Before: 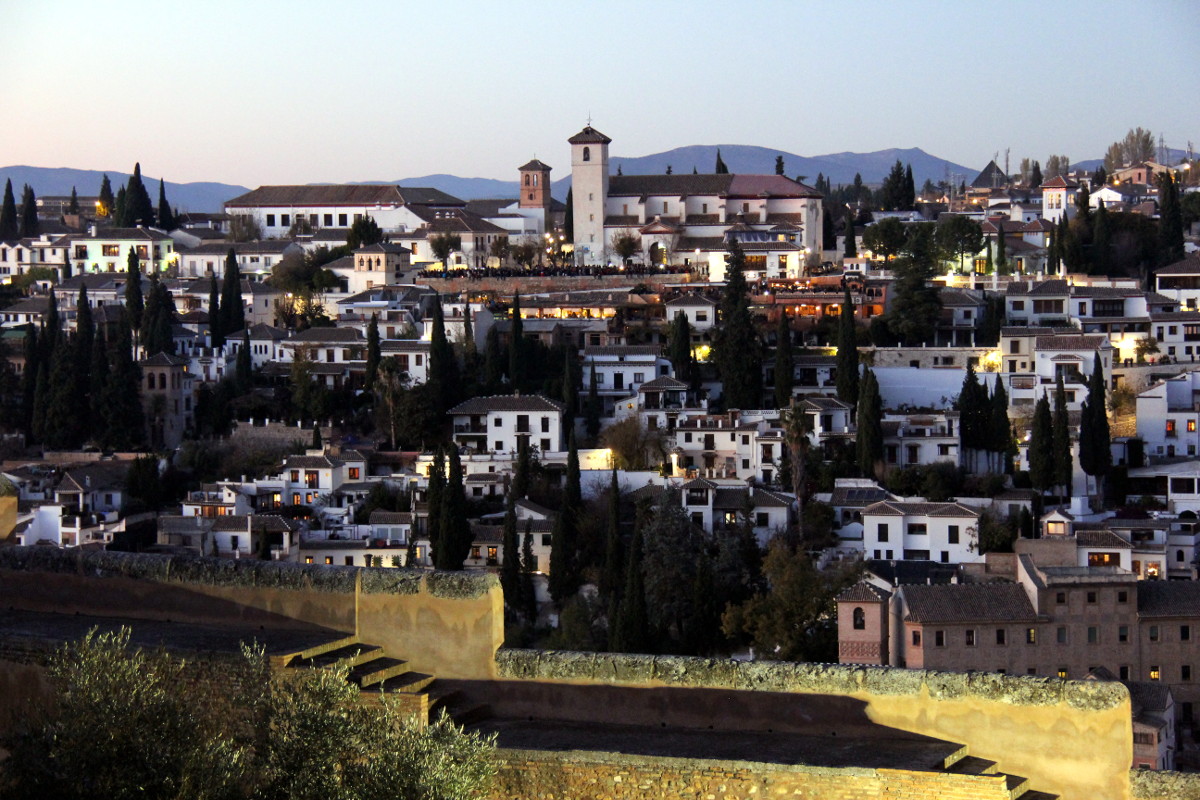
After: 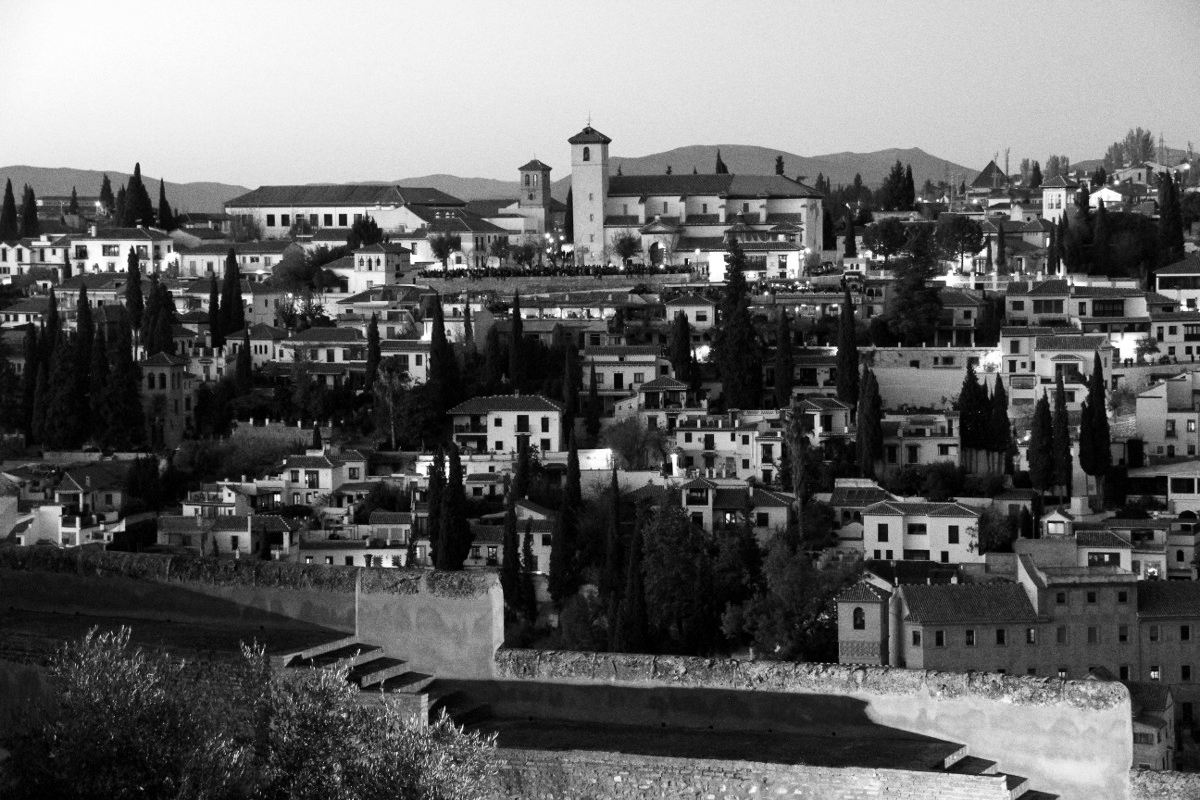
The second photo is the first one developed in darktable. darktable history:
monochrome: on, module defaults
tone equalizer: on, module defaults
grain: strength 26%
